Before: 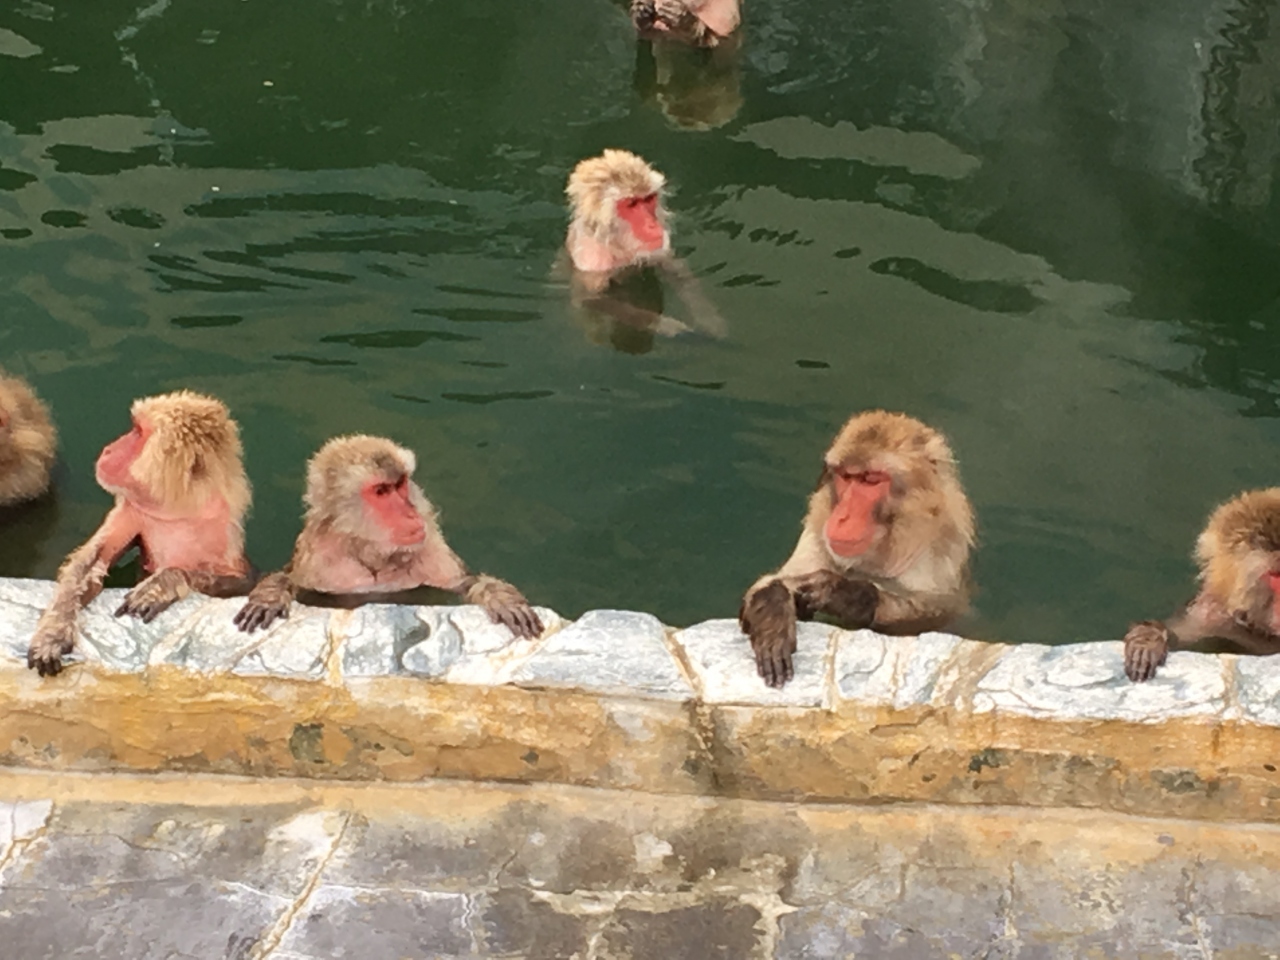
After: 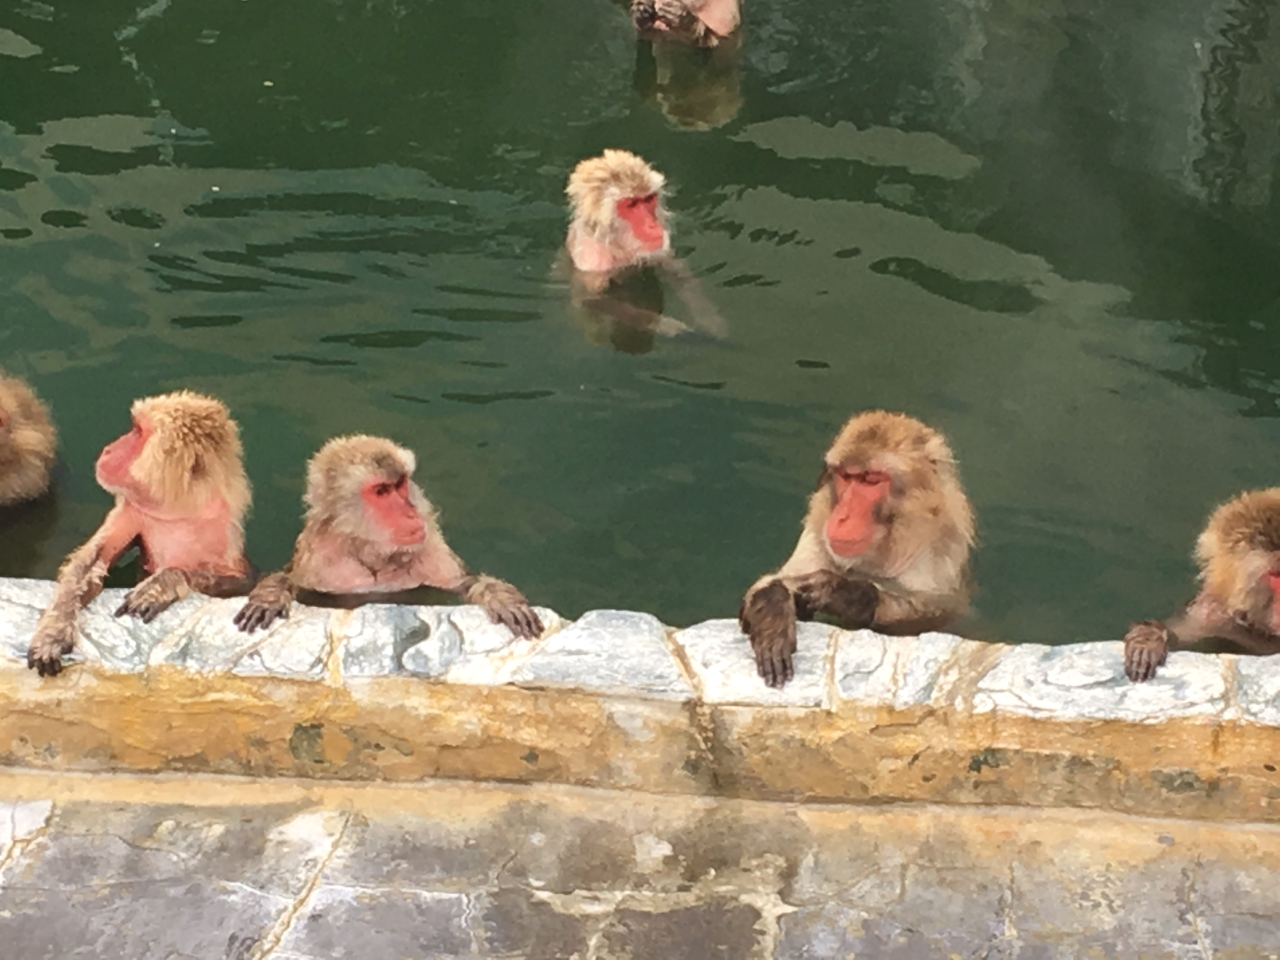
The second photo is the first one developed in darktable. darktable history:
exposure: black level correction -0.007, exposure 0.066 EV, compensate highlight preservation false
